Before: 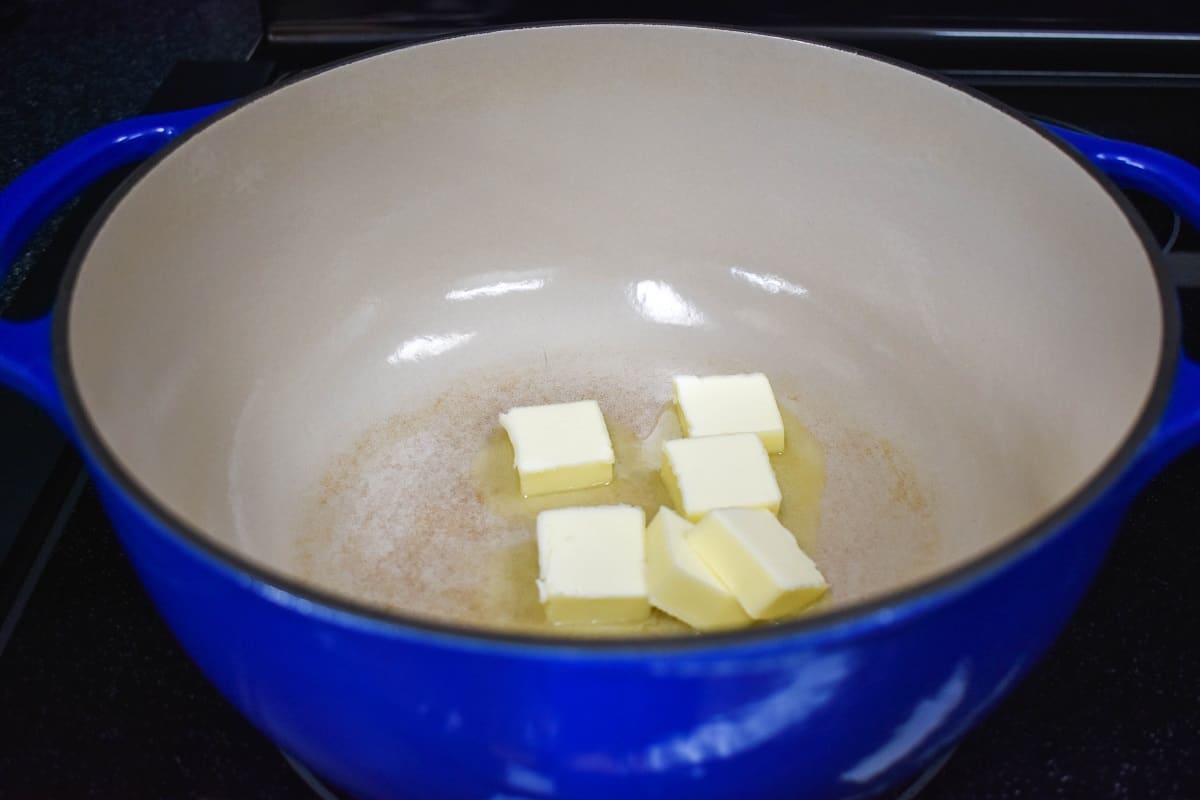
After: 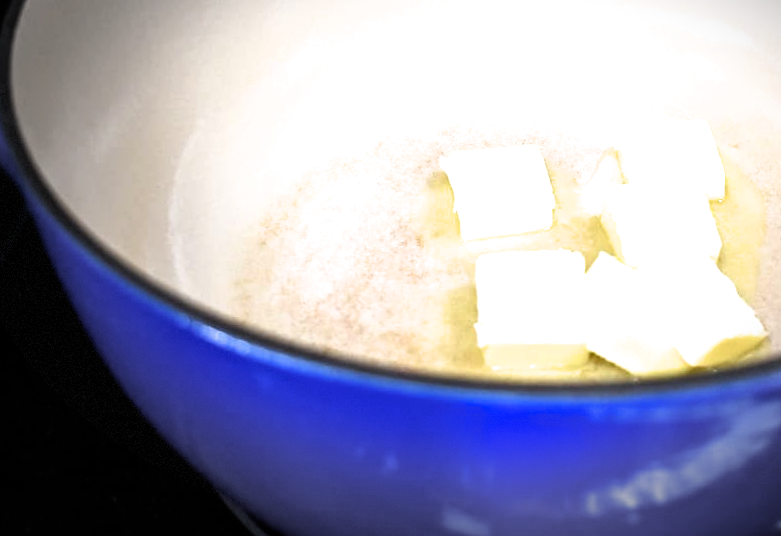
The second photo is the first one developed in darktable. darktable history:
vignetting: fall-off start 79.65%, center (0.219, -0.242), width/height ratio 1.329, dithering 8-bit output, unbound false
exposure: black level correction 0, exposure 0.892 EV, compensate exposure bias true, compensate highlight preservation false
filmic rgb: black relative exposure -8.19 EV, white relative exposure 2.2 EV, threshold 3.01 EV, target white luminance 99.88%, hardness 7.18, latitude 75.76%, contrast 1.323, highlights saturation mix -2.53%, shadows ↔ highlights balance 30.77%, iterations of high-quality reconstruction 0, enable highlight reconstruction true
crop and rotate: angle -0.774°, left 4.033%, top 31.551%, right 29.498%
